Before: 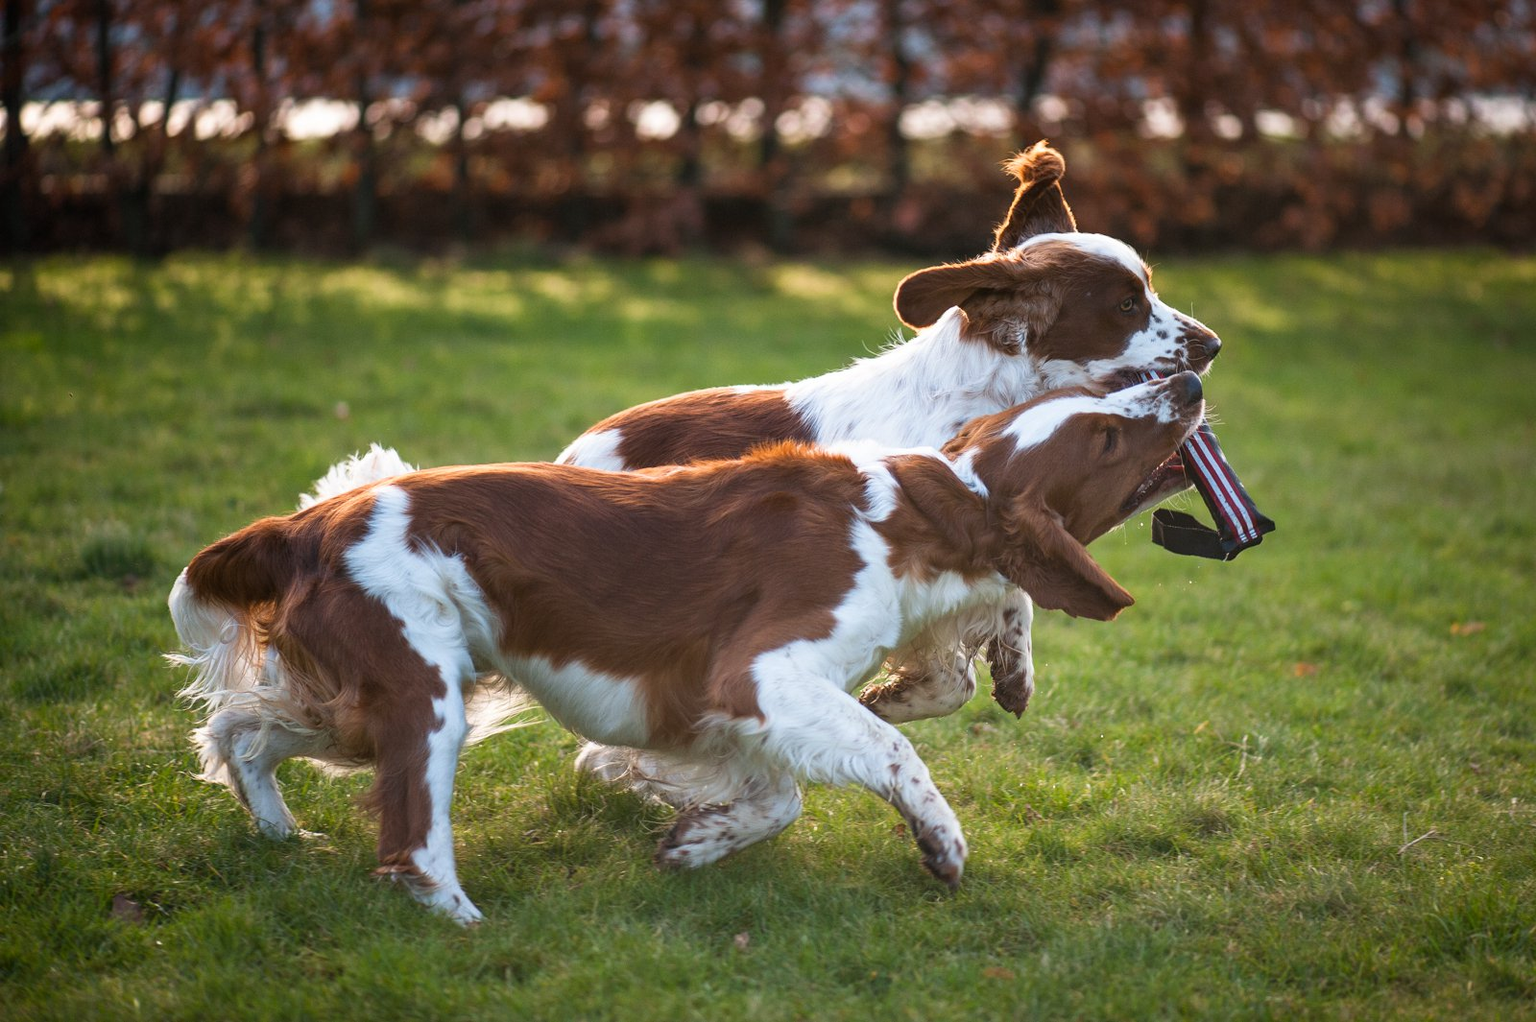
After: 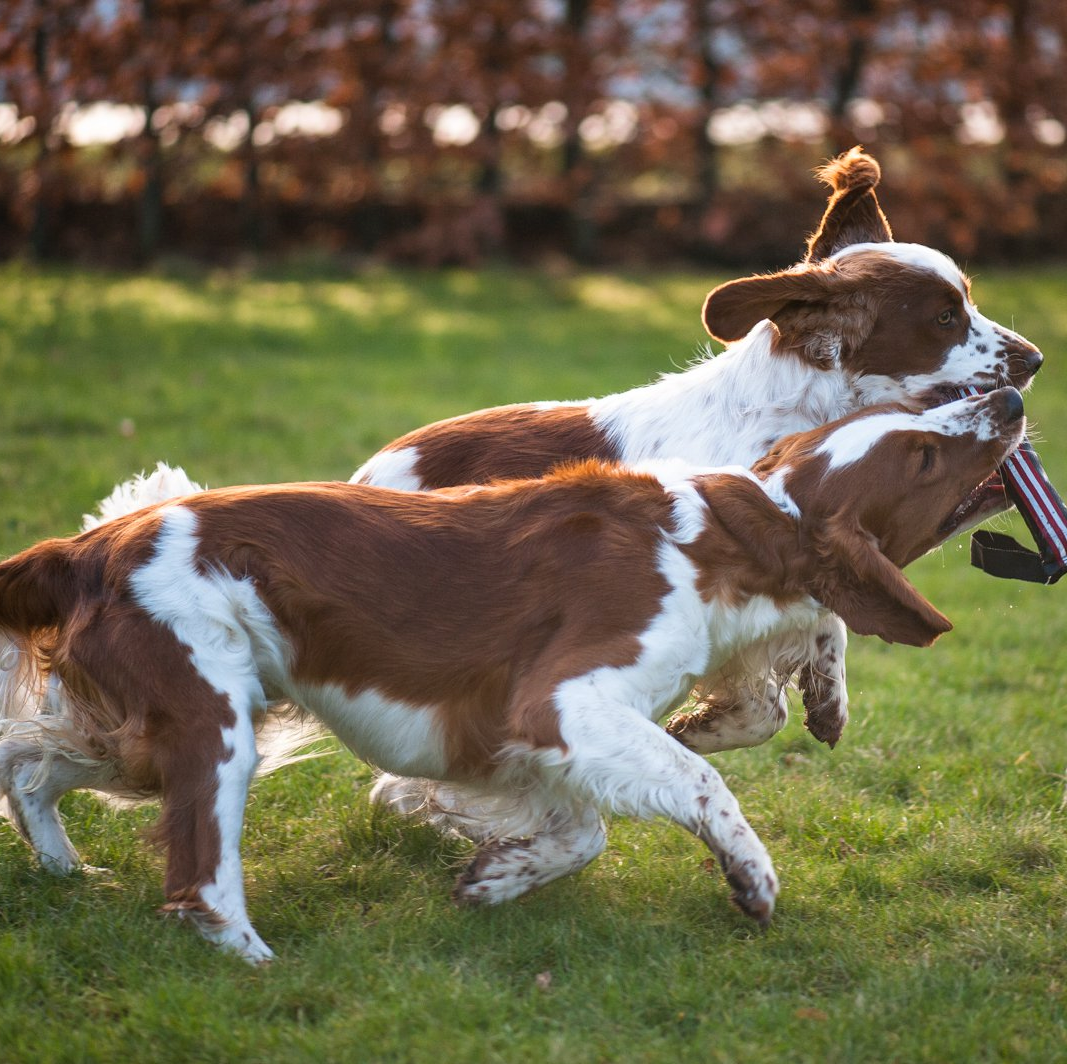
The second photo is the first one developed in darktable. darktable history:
shadows and highlights: soften with gaussian
crop and rotate: left 14.343%, right 18.926%
